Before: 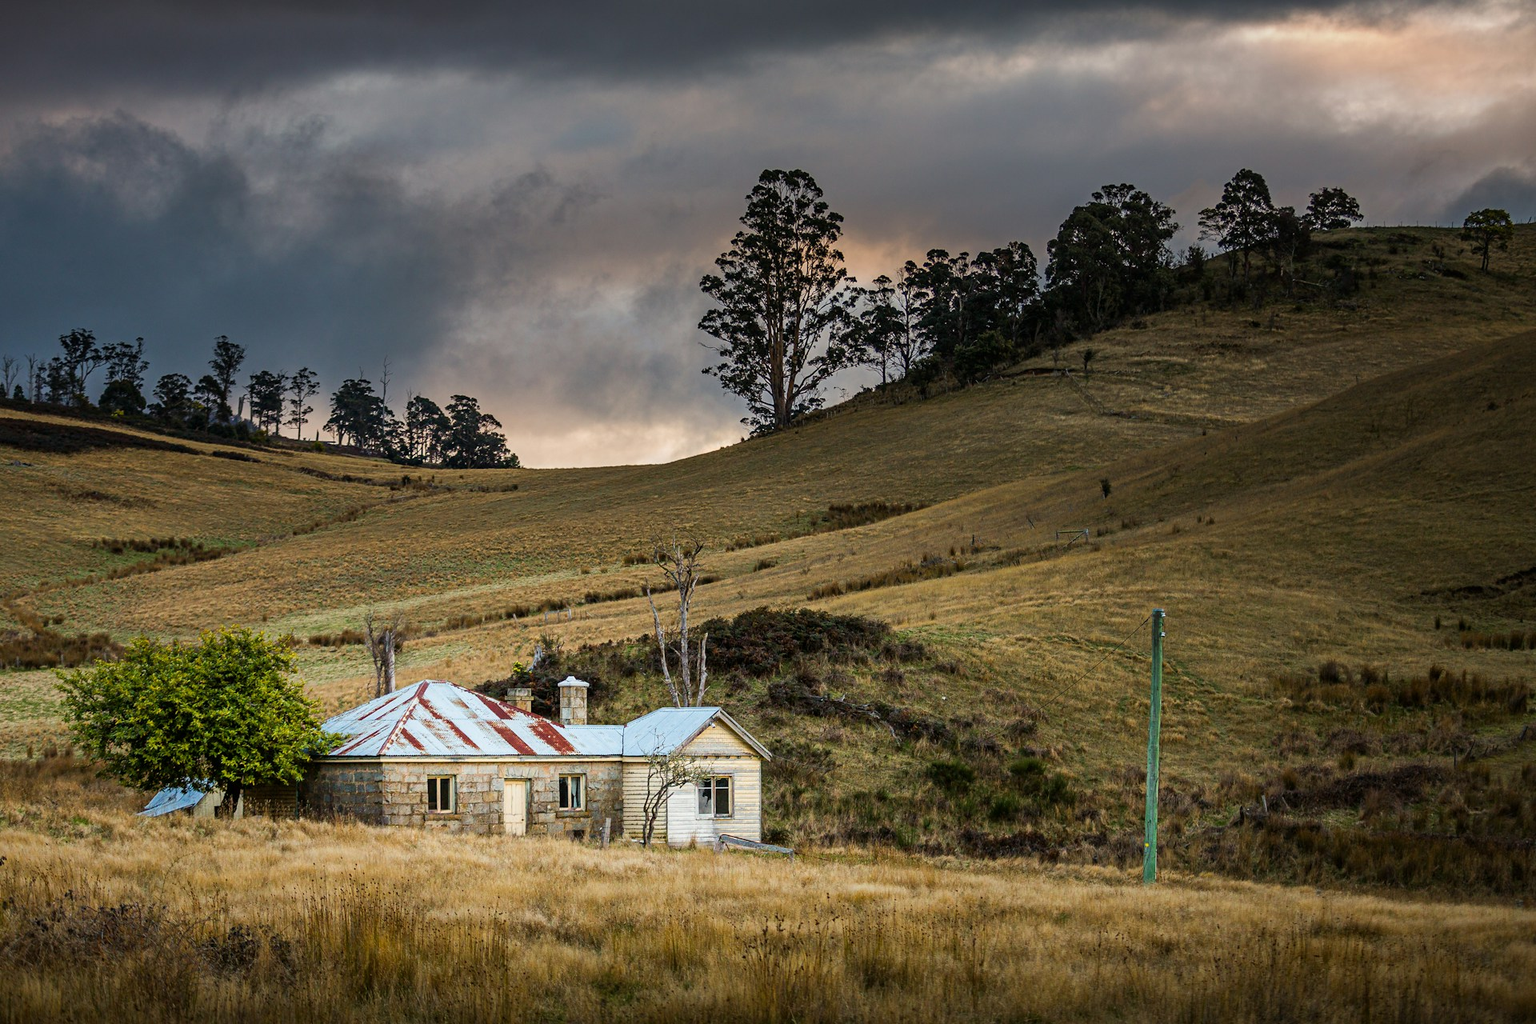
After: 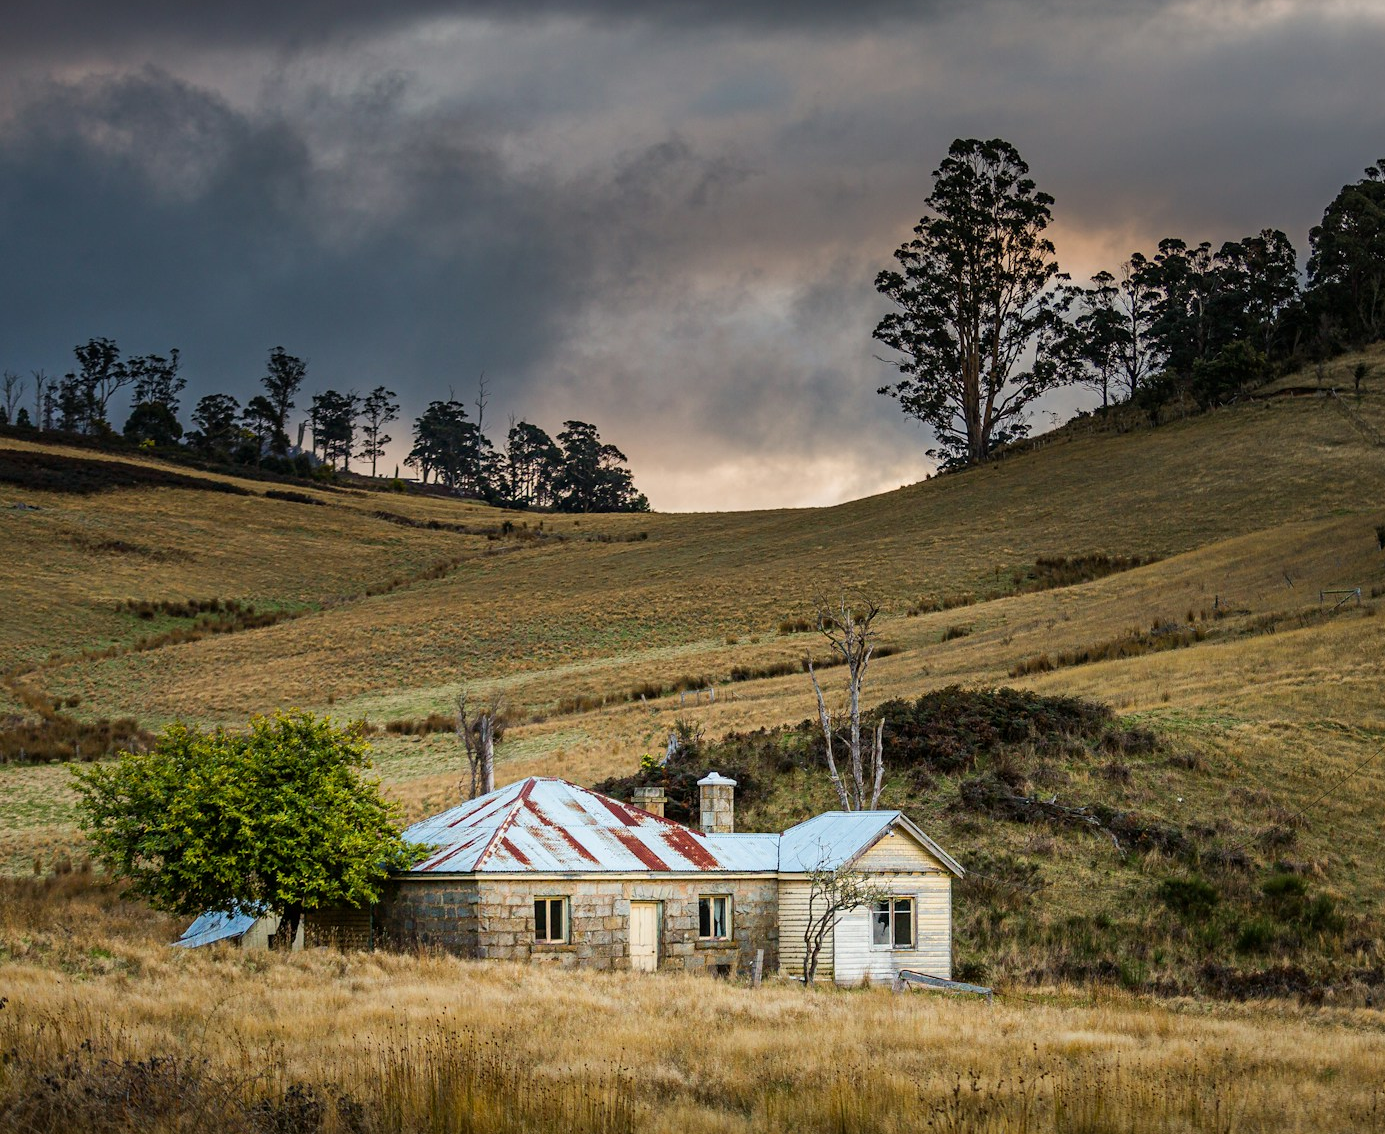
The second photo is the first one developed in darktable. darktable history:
crop: top 5.744%, right 27.851%, bottom 5.645%
